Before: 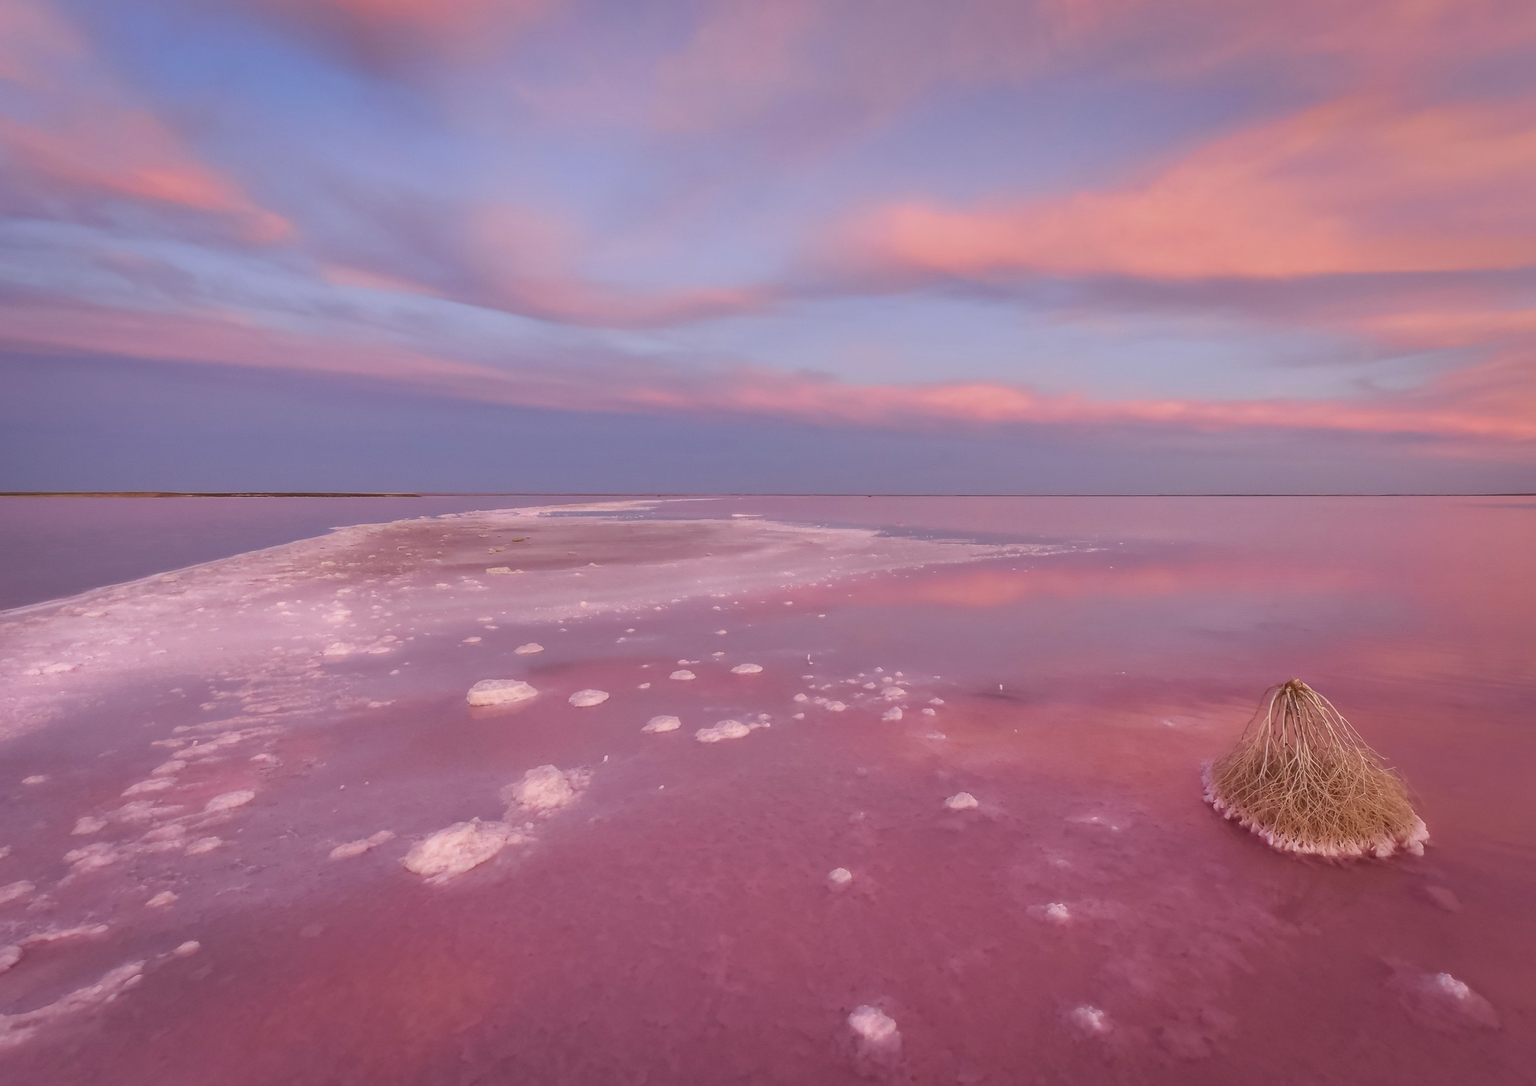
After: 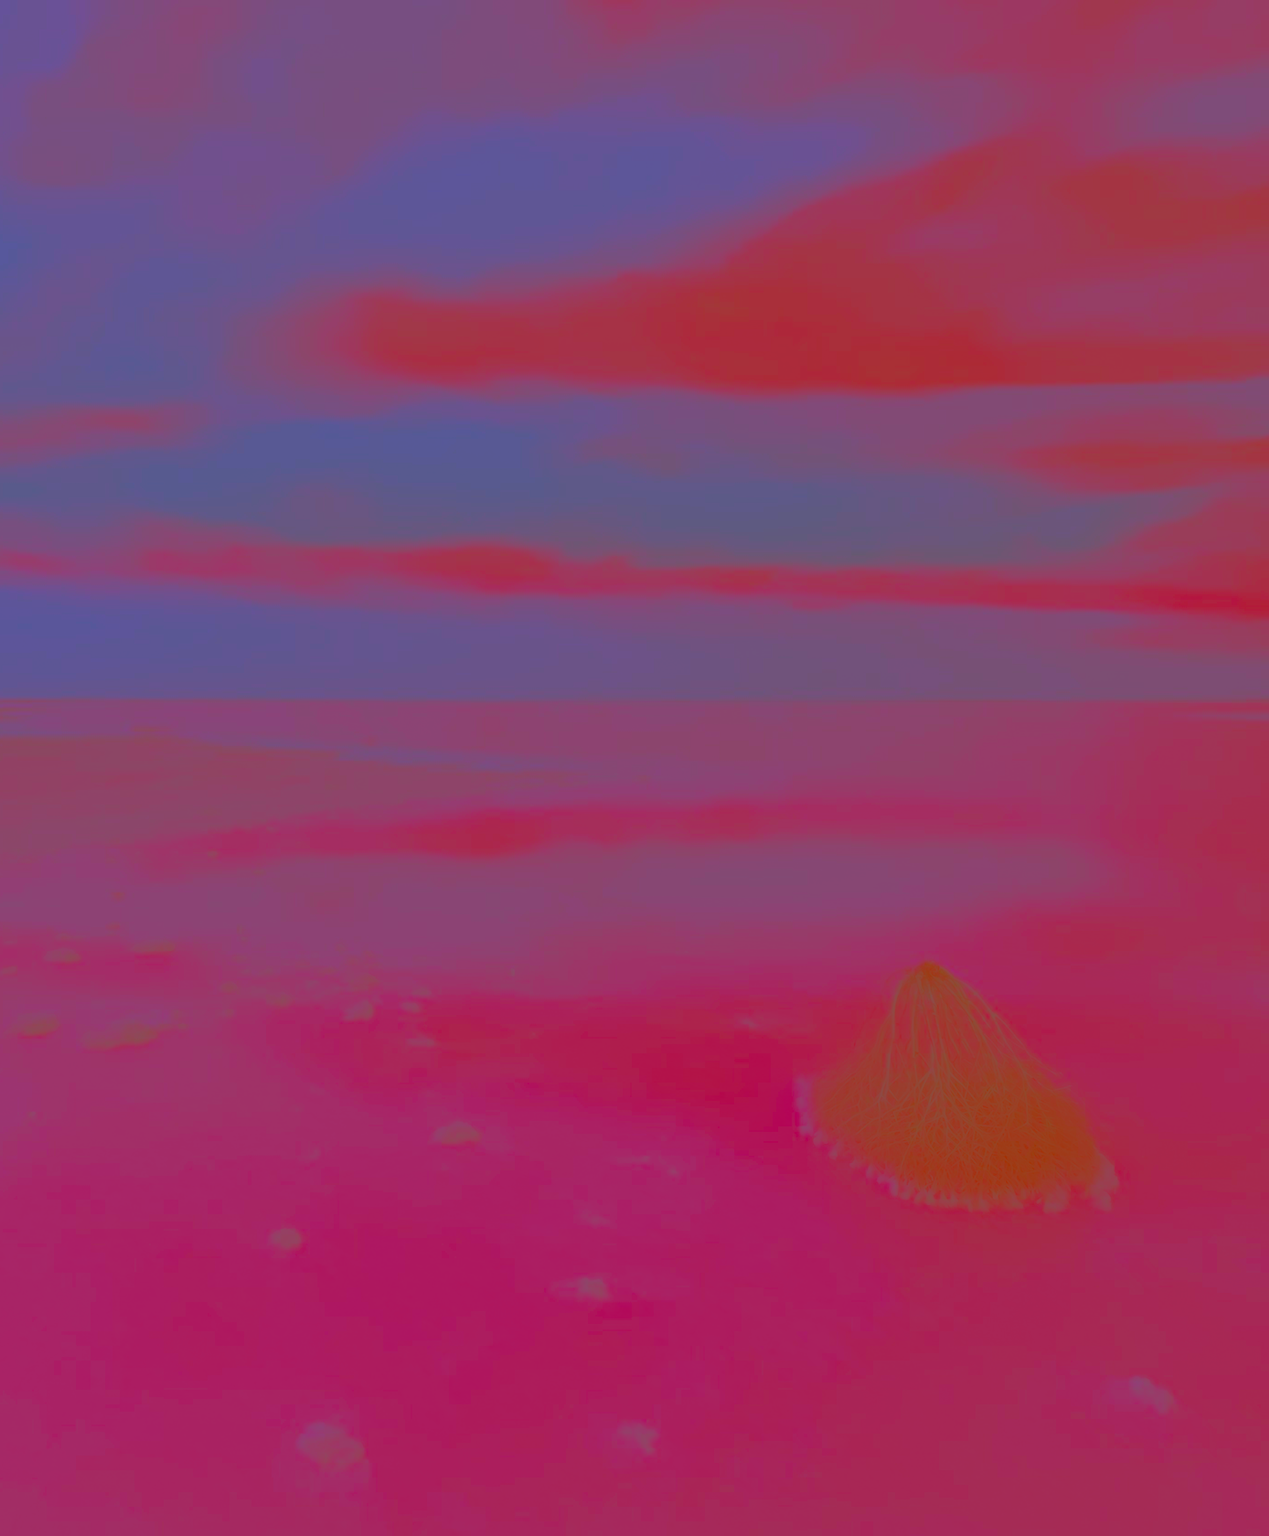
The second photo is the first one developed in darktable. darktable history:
crop: left 41.62%
contrast brightness saturation: contrast -0.981, brightness -0.173, saturation 0.748
